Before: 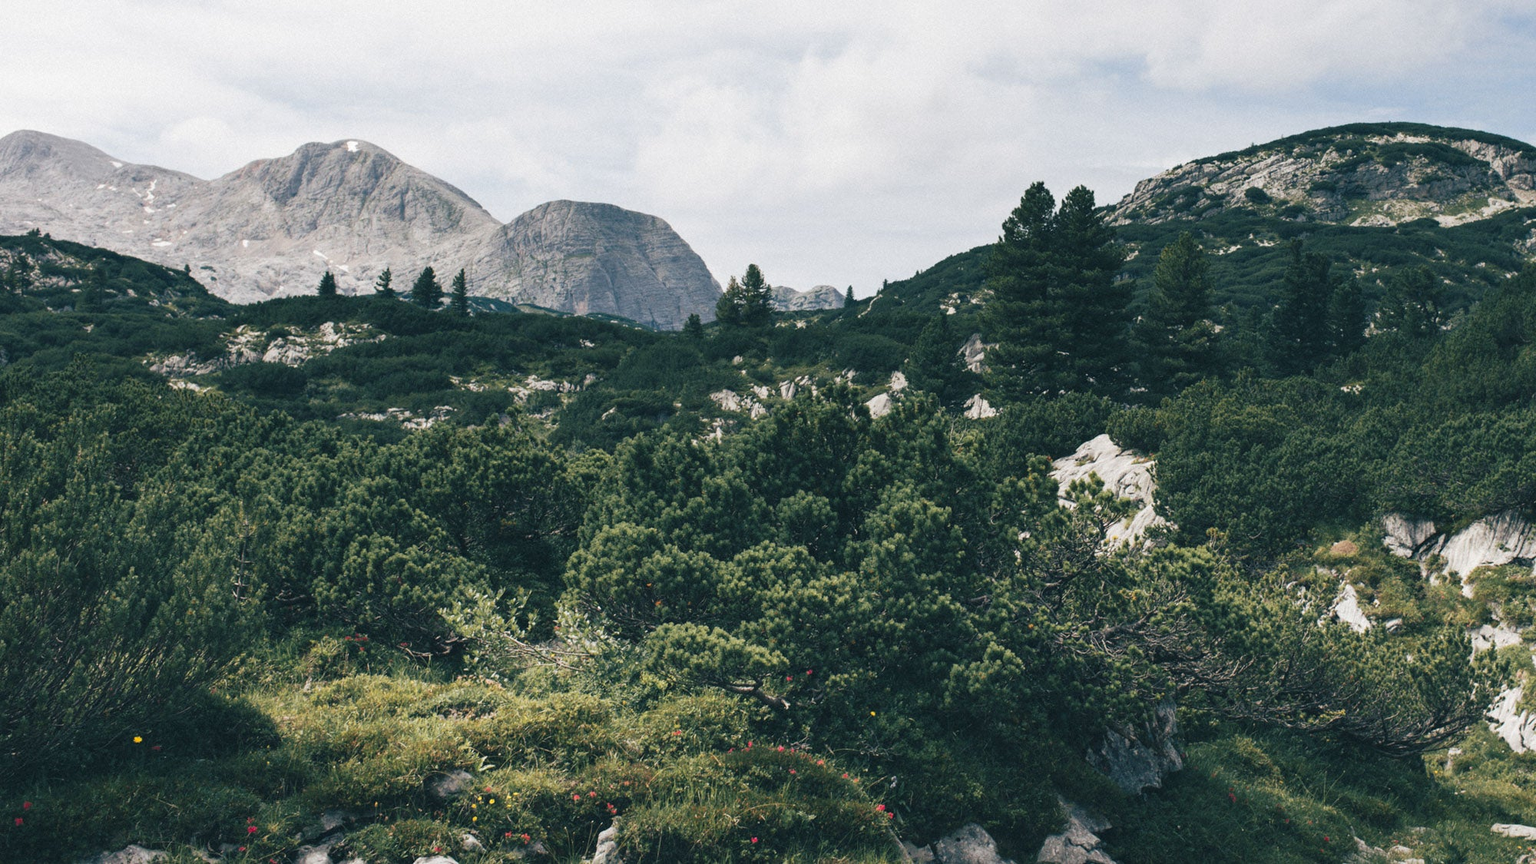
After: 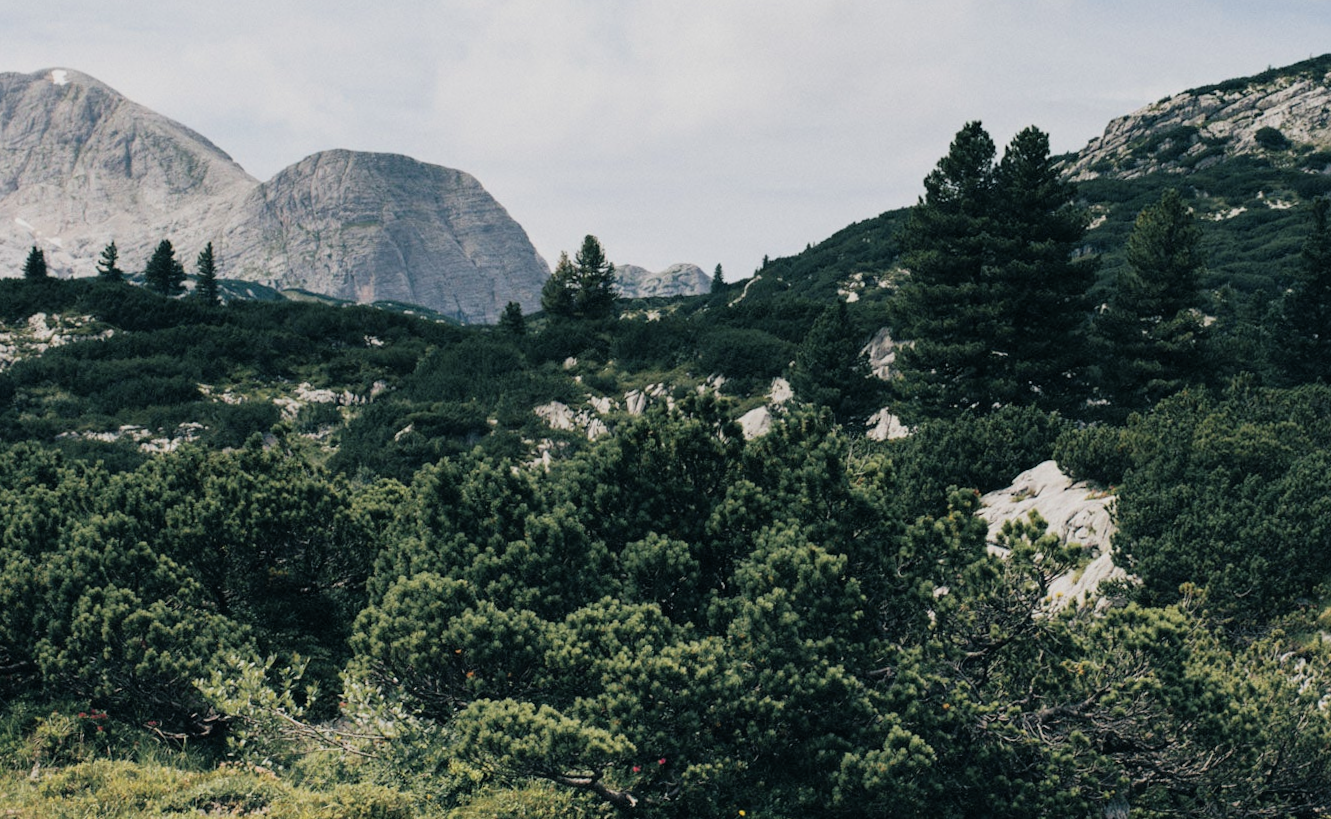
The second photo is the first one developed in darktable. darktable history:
crop and rotate: left 17.046%, top 10.659%, right 12.989%, bottom 14.553%
filmic rgb: threshold 3 EV, hardness 4.17, latitude 50%, contrast 1.1, preserve chrominance max RGB, color science v6 (2022), contrast in shadows safe, contrast in highlights safe, enable highlight reconstruction true
rotate and perspective: rotation 0.074°, lens shift (vertical) 0.096, lens shift (horizontal) -0.041, crop left 0.043, crop right 0.952, crop top 0.024, crop bottom 0.979
